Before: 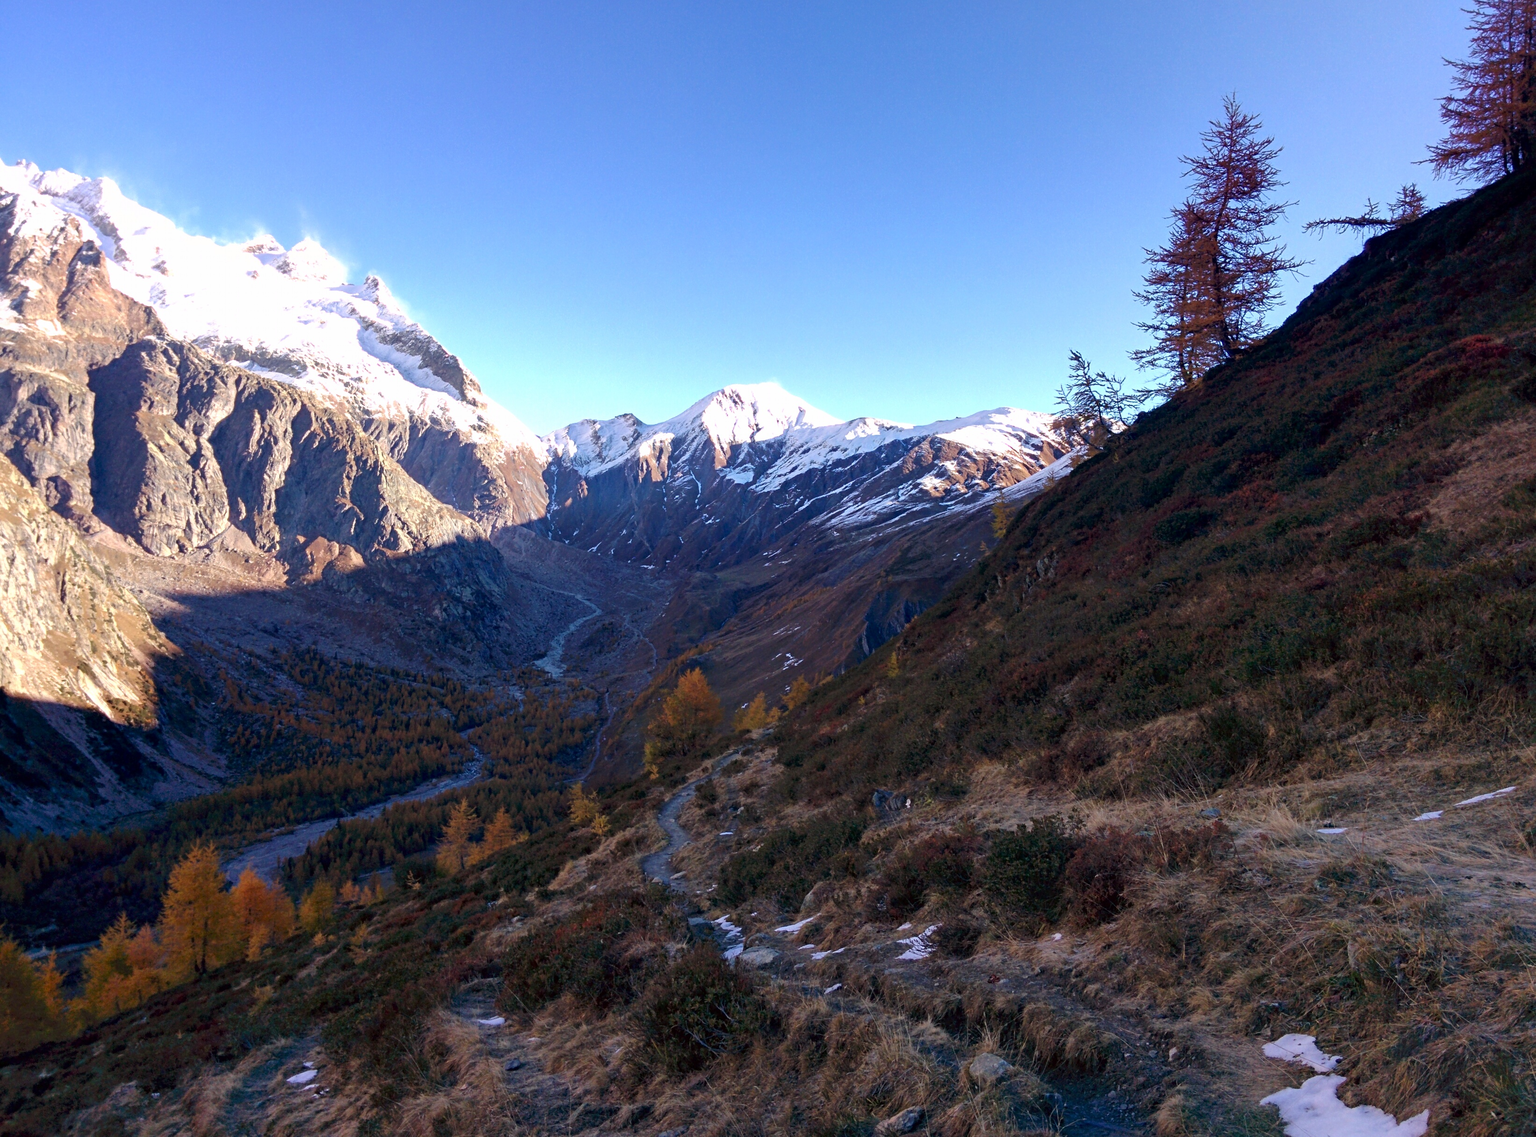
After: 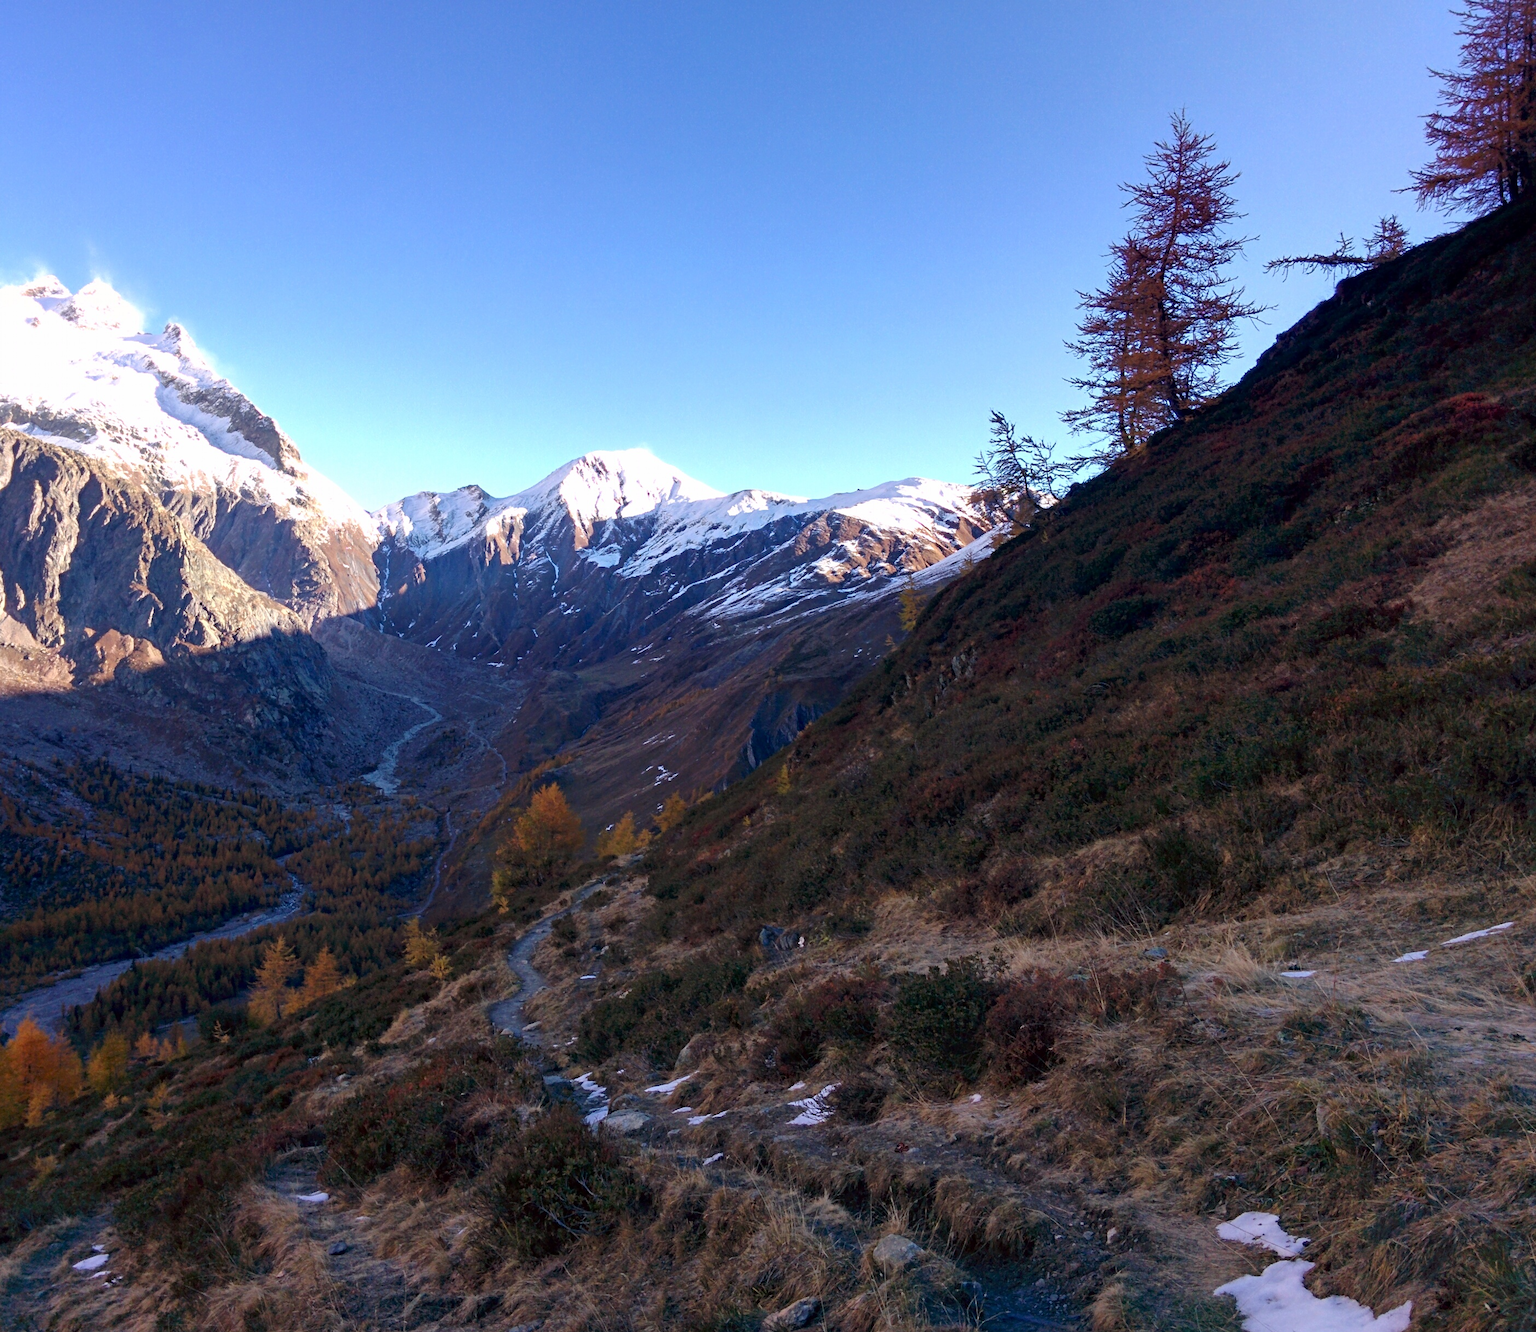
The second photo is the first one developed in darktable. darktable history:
crop and rotate: left 14.676%
